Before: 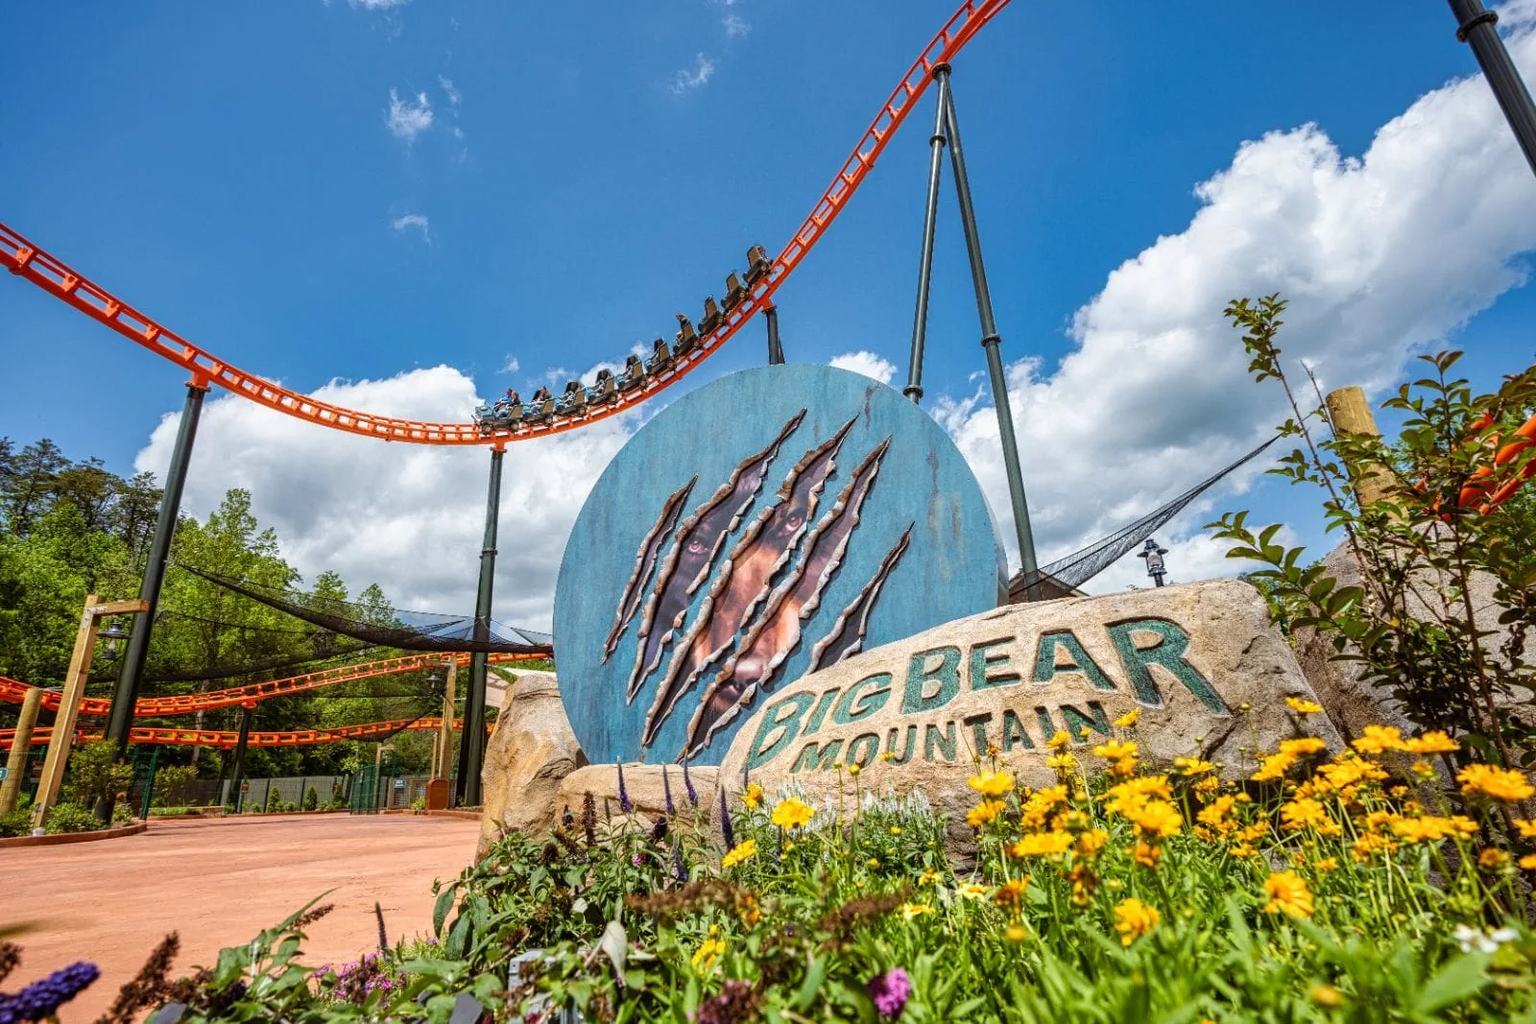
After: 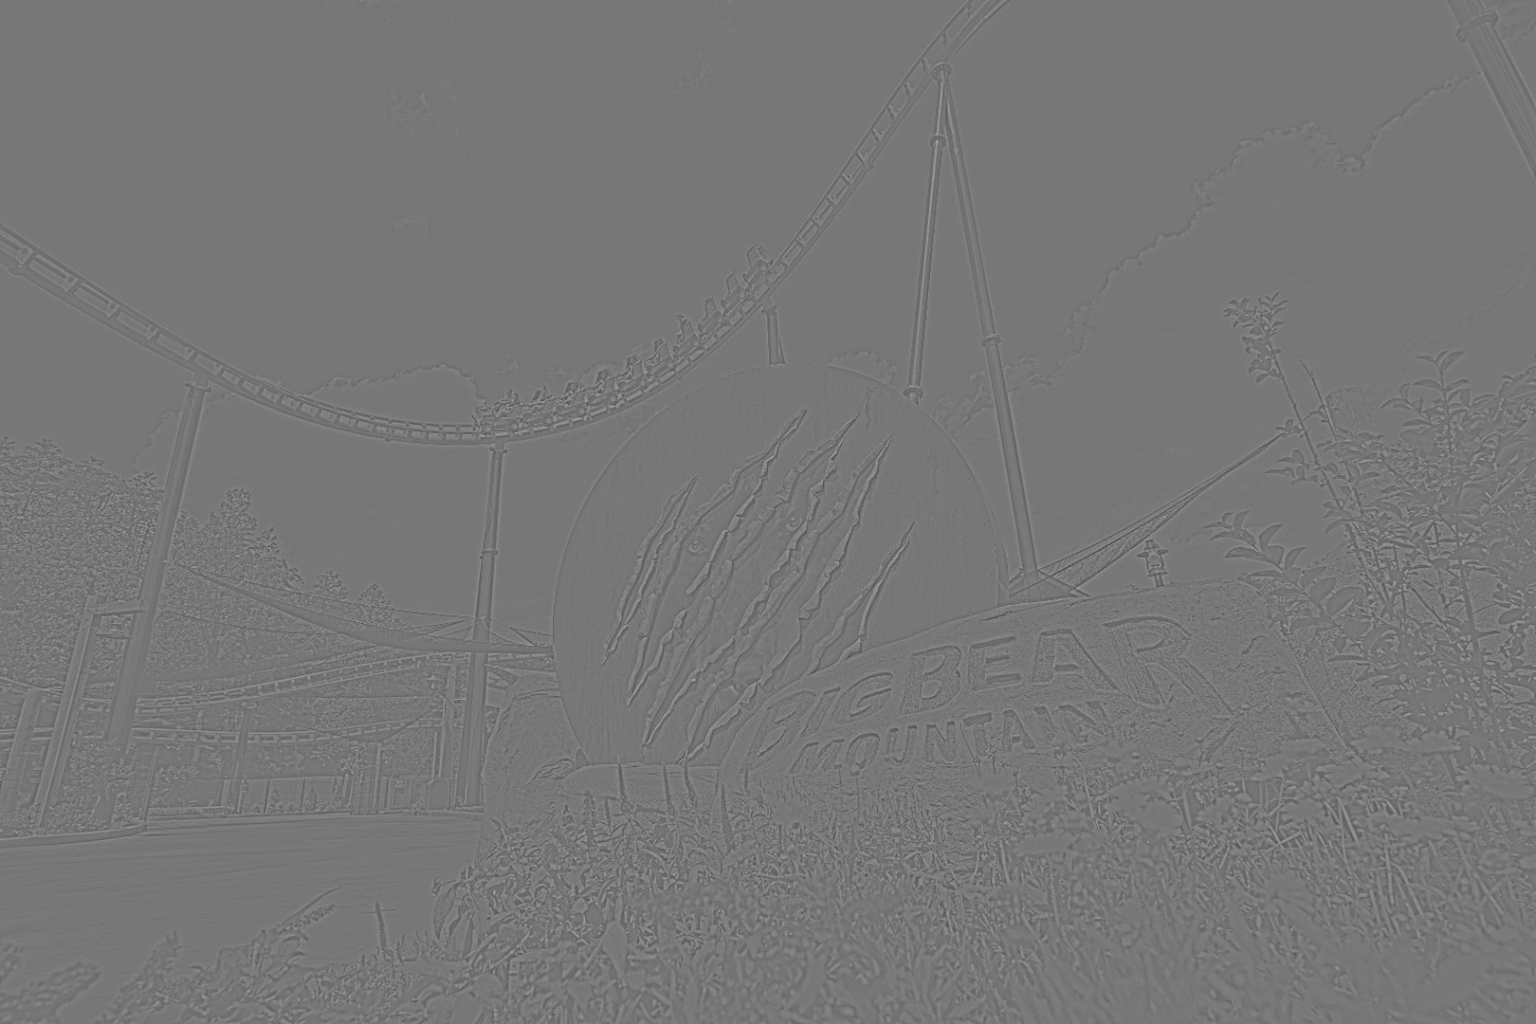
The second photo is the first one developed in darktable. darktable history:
shadows and highlights: shadows 37.27, highlights -28.18, soften with gaussian
white balance: red 1, blue 1
highpass: sharpness 5.84%, contrast boost 8.44%
